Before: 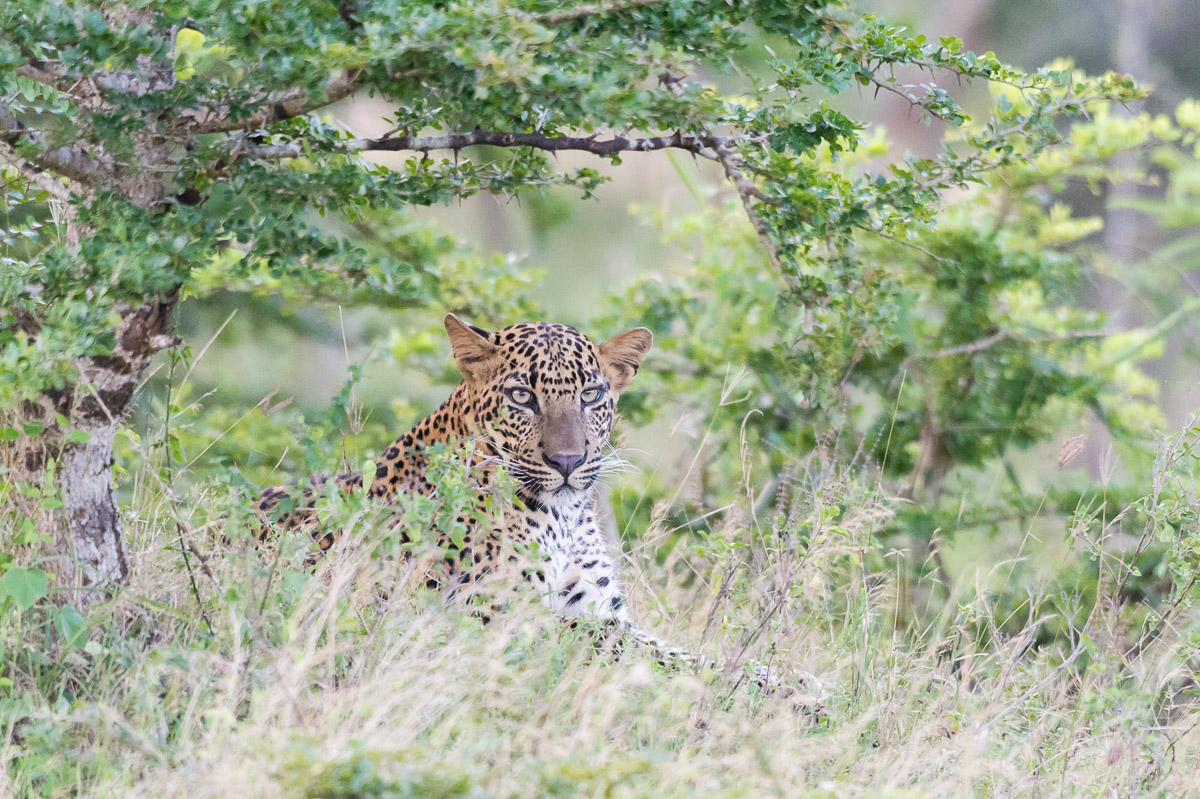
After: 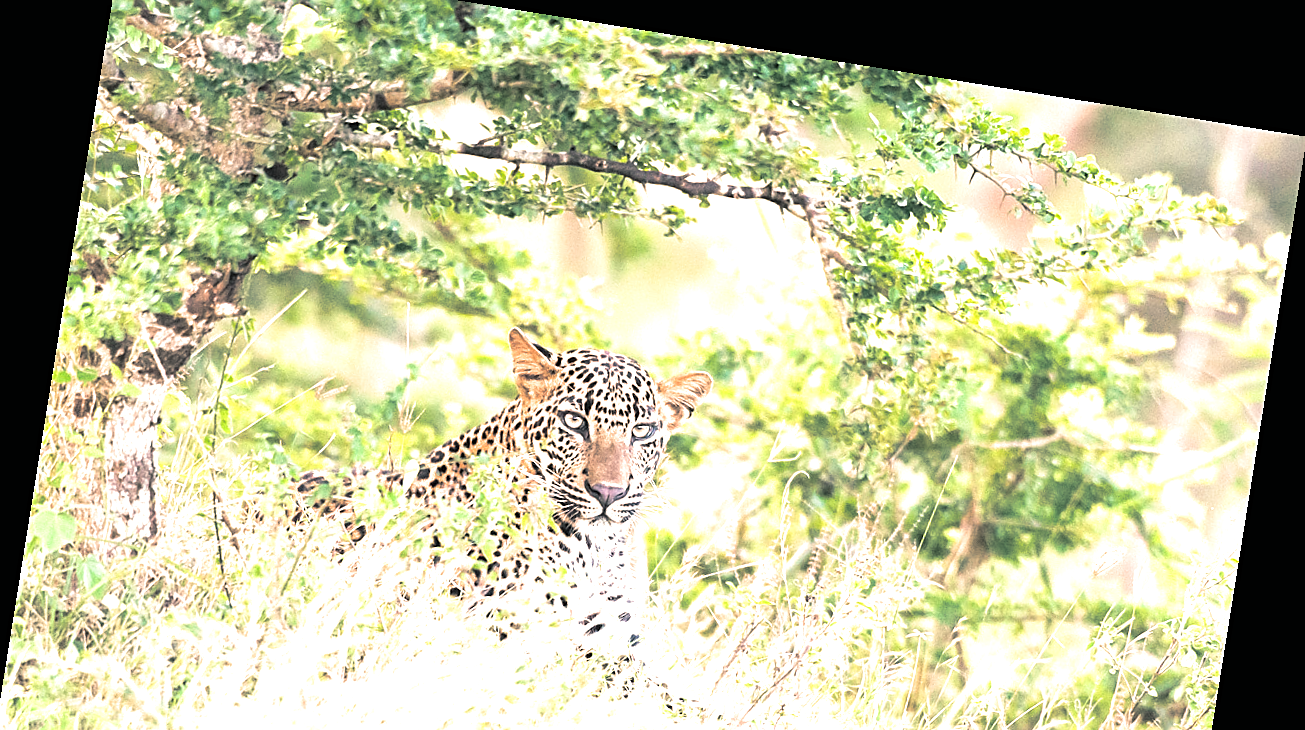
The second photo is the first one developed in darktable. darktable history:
crop: left 0.387%, top 5.469%, bottom 19.809%
sharpen: on, module defaults
split-toning: shadows › hue 201.6°, shadows › saturation 0.16, highlights › hue 50.4°, highlights › saturation 0.2, balance -49.9
exposure: black level correction 0, exposure 1.2 EV, compensate highlight preservation false
rotate and perspective: rotation 9.12°, automatic cropping off
white balance: red 1.123, blue 0.83
